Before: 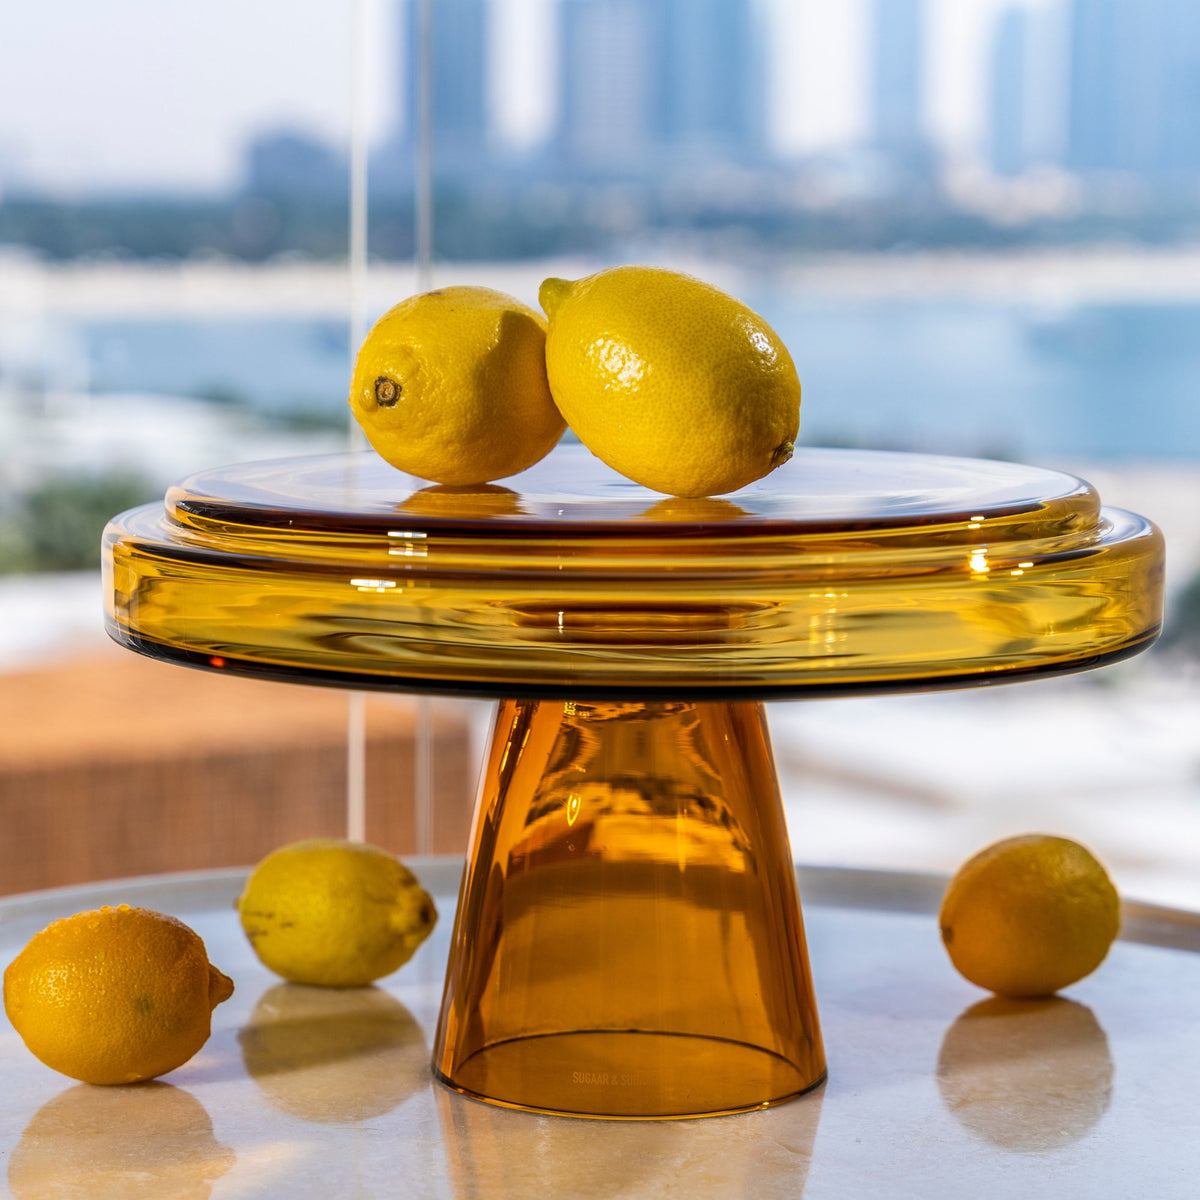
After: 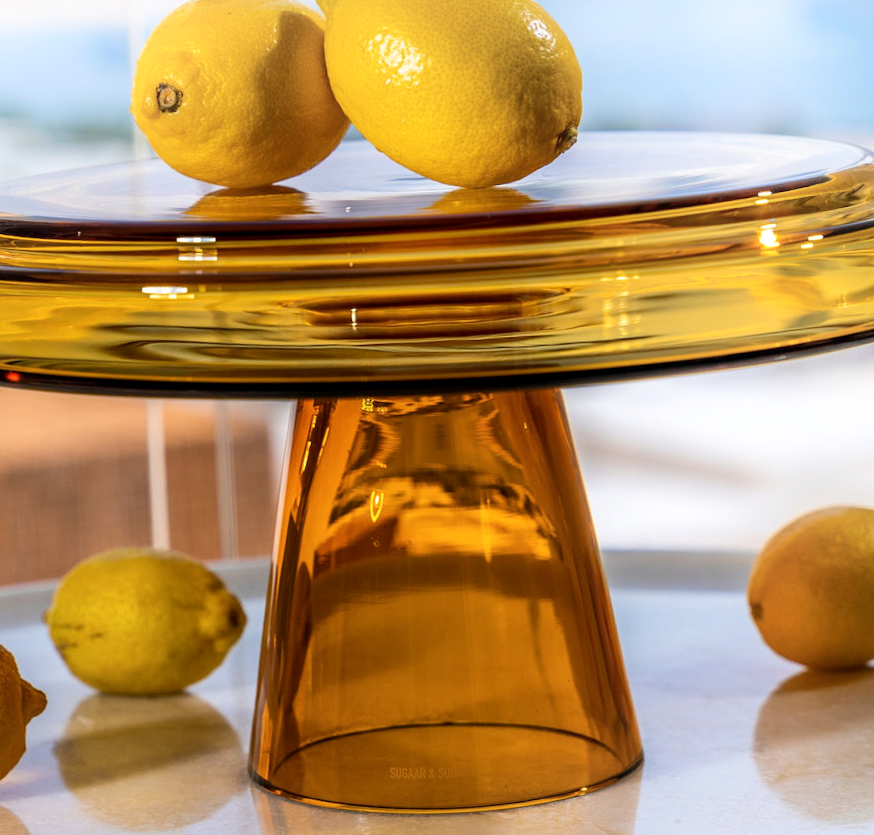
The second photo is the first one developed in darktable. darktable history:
local contrast: mode bilateral grid, contrast 20, coarseness 50, detail 120%, midtone range 0.2
shadows and highlights: shadows -54.3, highlights 86.09, soften with gaussian
crop: left 16.871%, top 22.857%, right 9.116%
rotate and perspective: rotation -3°, crop left 0.031, crop right 0.968, crop top 0.07, crop bottom 0.93
